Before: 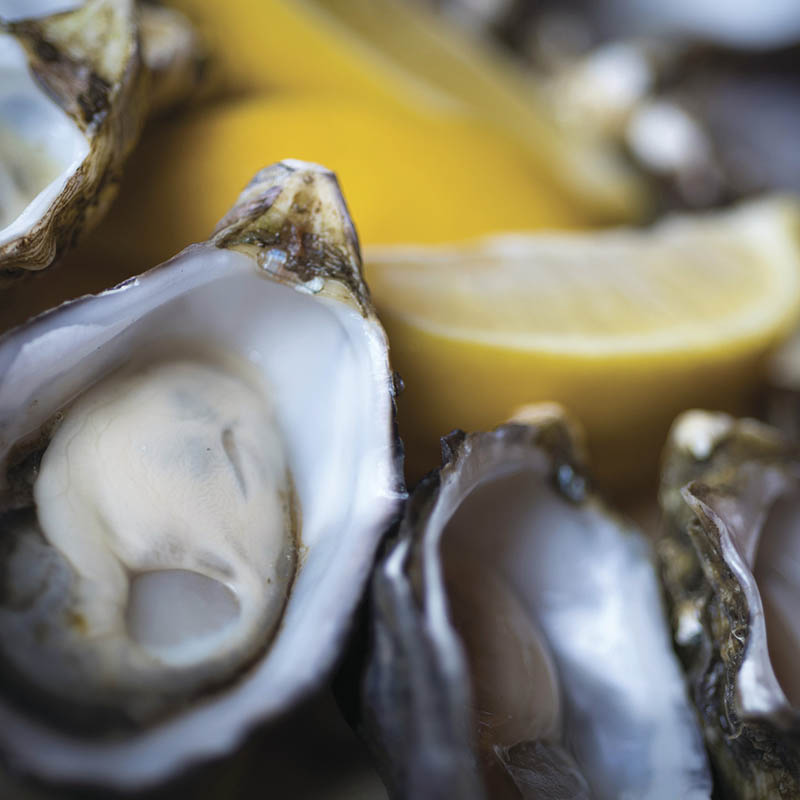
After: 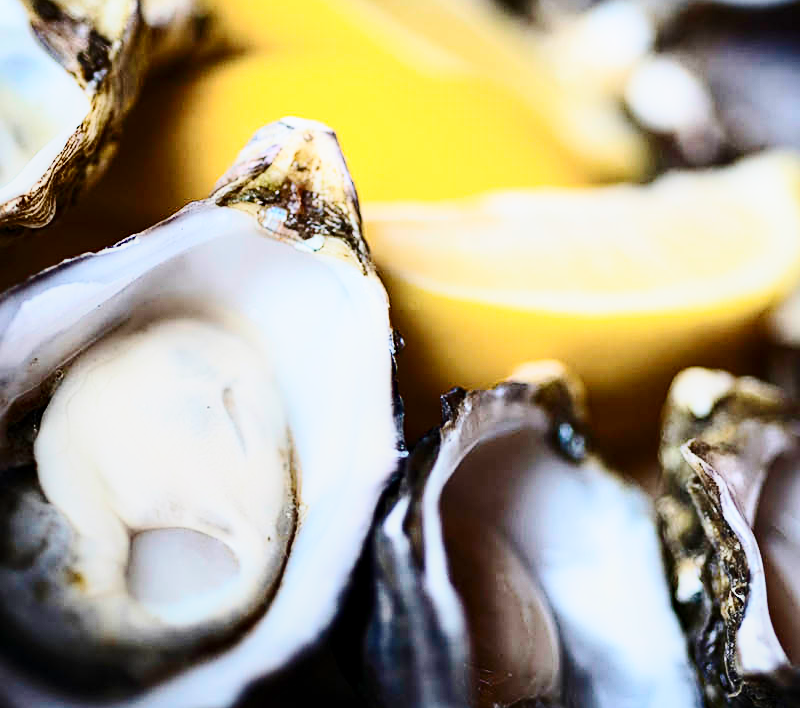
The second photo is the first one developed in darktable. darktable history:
base curve: curves: ch0 [(0, 0) (0.028, 0.03) (0.121, 0.232) (0.46, 0.748) (0.859, 0.968) (1, 1)], preserve colors none
sharpen: on, module defaults
crop and rotate: top 5.496%, bottom 5.915%
local contrast: highlights 61%, shadows 105%, detail 106%, midtone range 0.529
contrast brightness saturation: contrast 0.384, brightness 0.096
